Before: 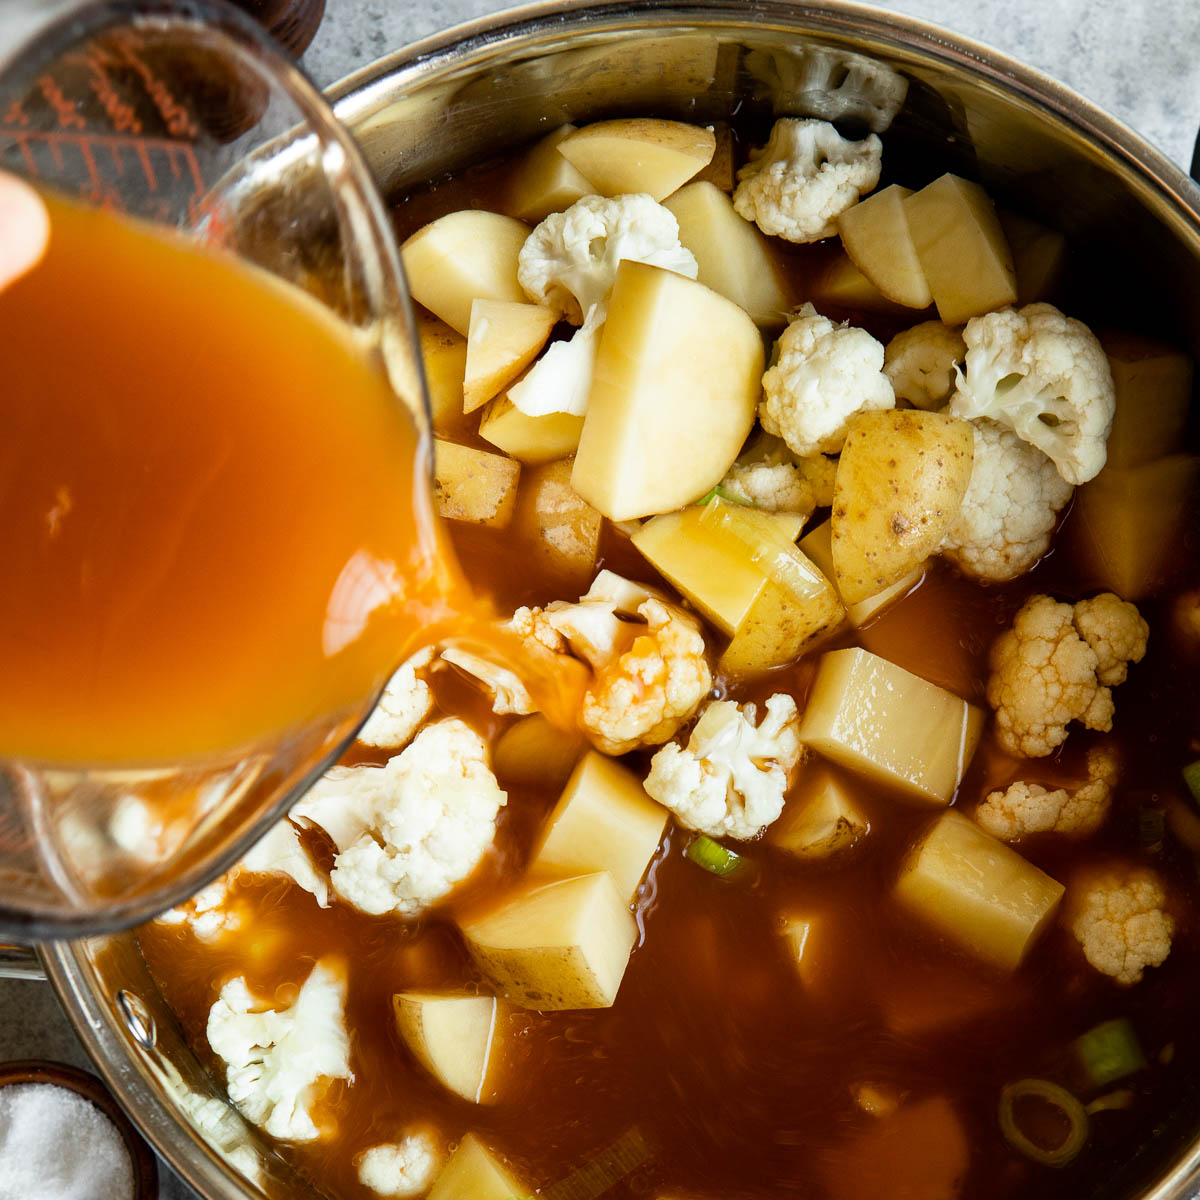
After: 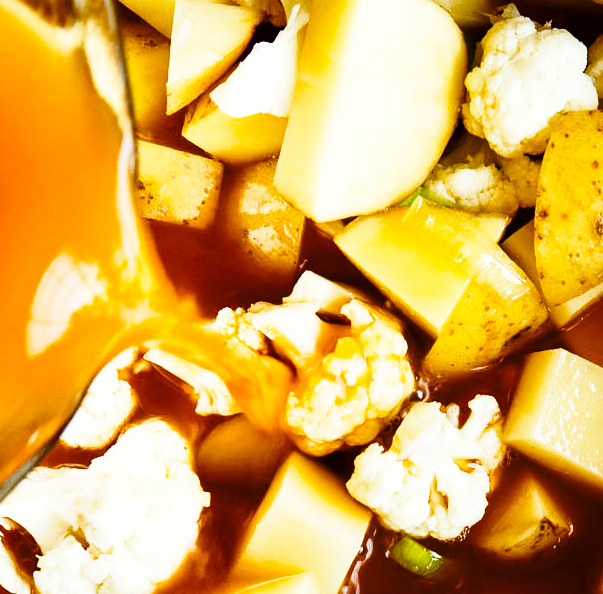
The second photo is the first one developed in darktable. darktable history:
crop: left 24.803%, top 24.957%, right 24.925%, bottom 25.487%
color balance rgb: highlights gain › luminance 6.525%, highlights gain › chroma 1.325%, highlights gain › hue 90.45°, perceptual saturation grading › global saturation 20%, perceptual saturation grading › highlights -25.09%, perceptual saturation grading › shadows 50.192%, global vibrance 16.753%, saturation formula JzAzBz (2021)
base curve: curves: ch0 [(0, 0) (0.028, 0.03) (0.121, 0.232) (0.46, 0.748) (0.859, 0.968) (1, 1)], preserve colors none
